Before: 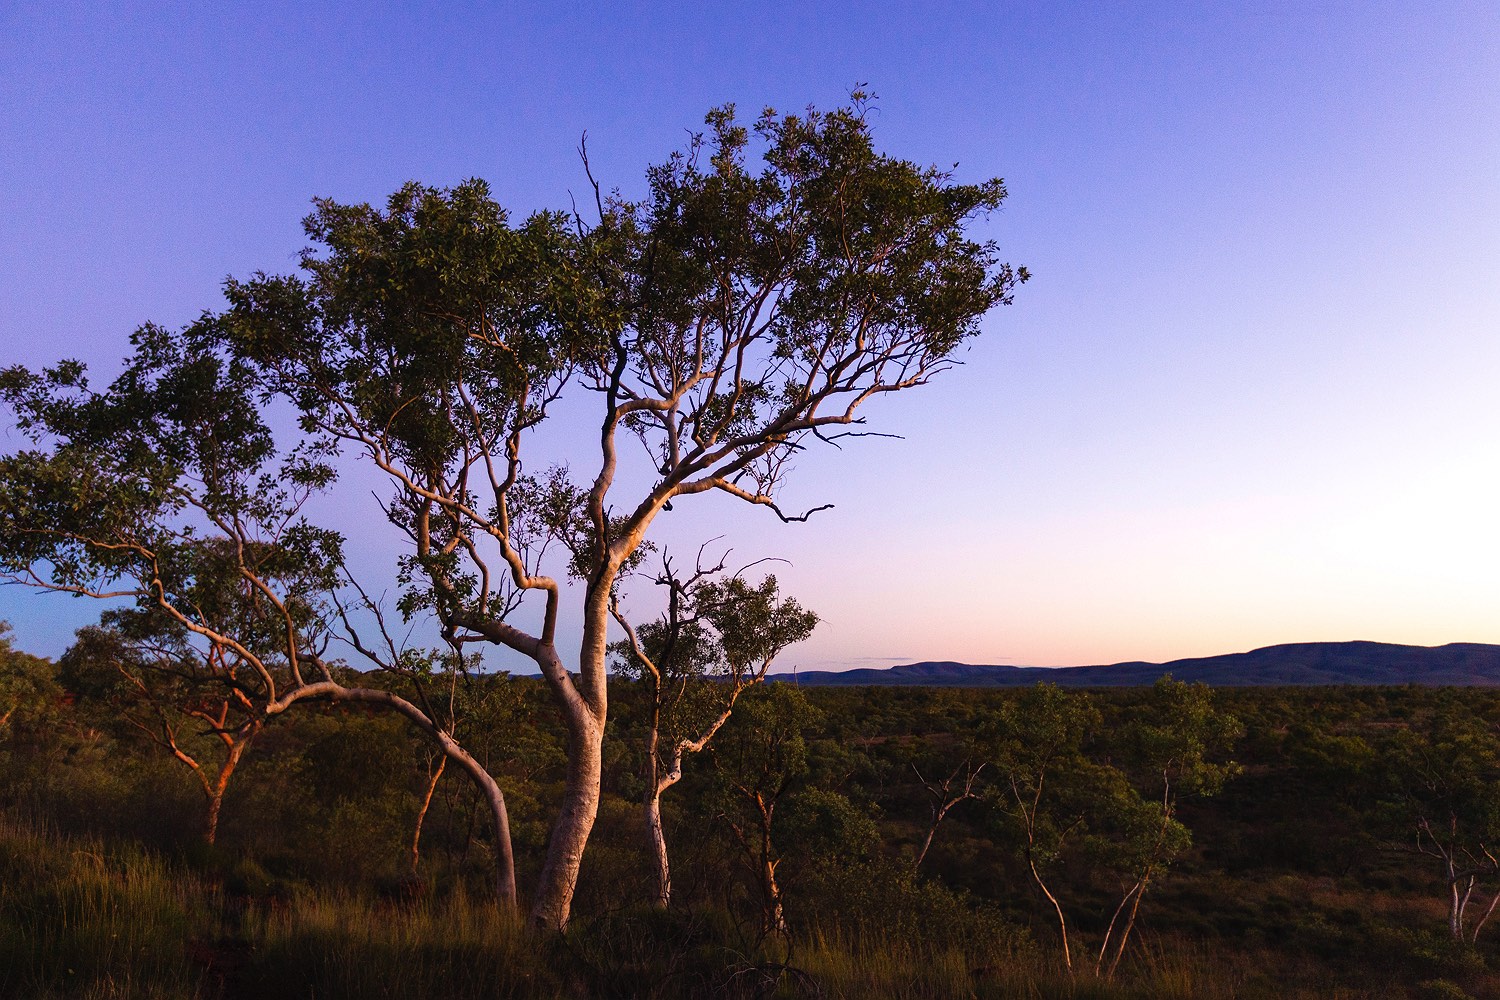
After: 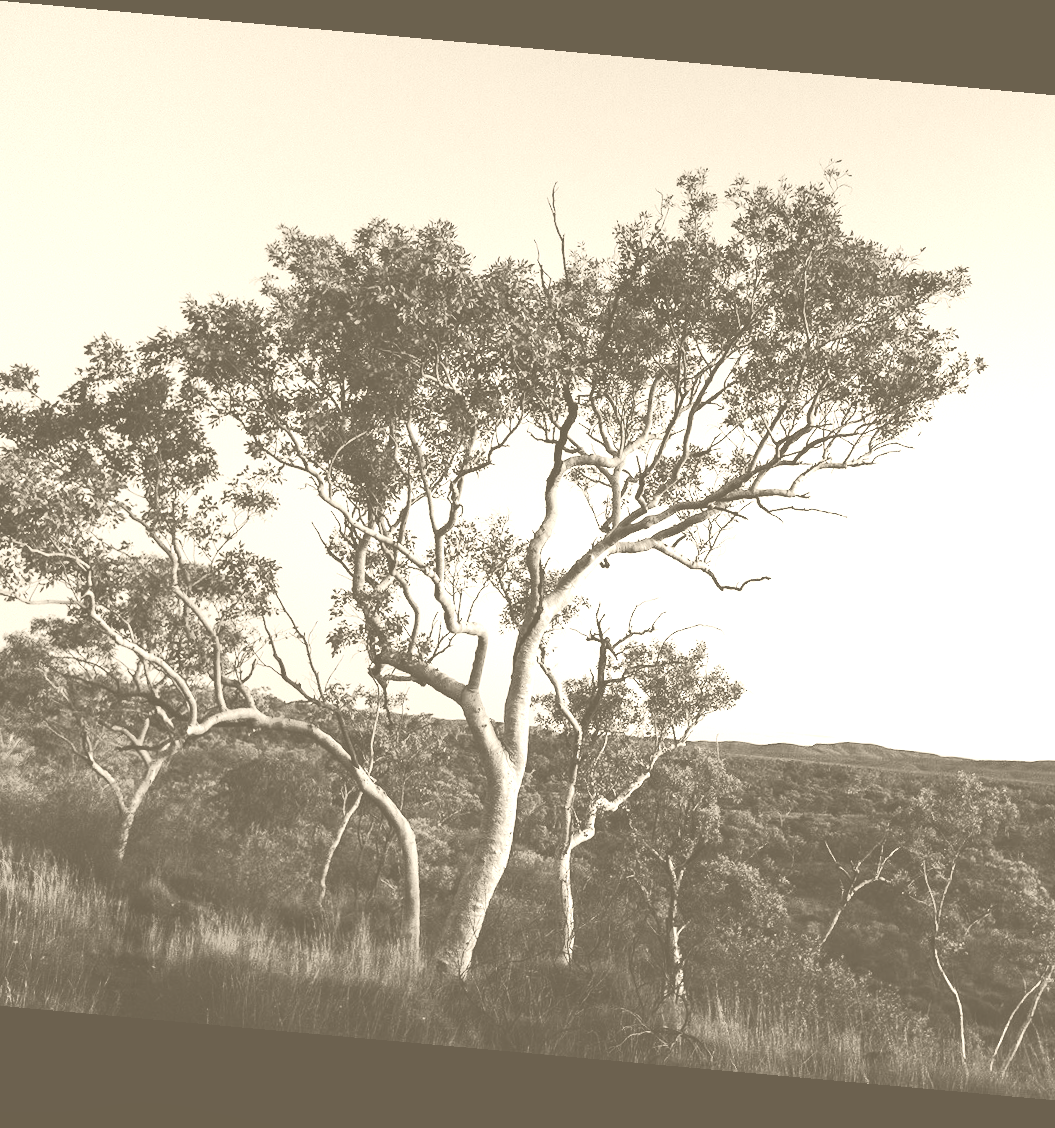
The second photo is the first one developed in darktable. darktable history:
crop and rotate: left 6.617%, right 26.717%
exposure: black level correction 0.056, compensate highlight preservation false
rotate and perspective: rotation 5.12°, automatic cropping off
tone equalizer: on, module defaults
colorize: hue 36°, saturation 71%, lightness 80.79%
